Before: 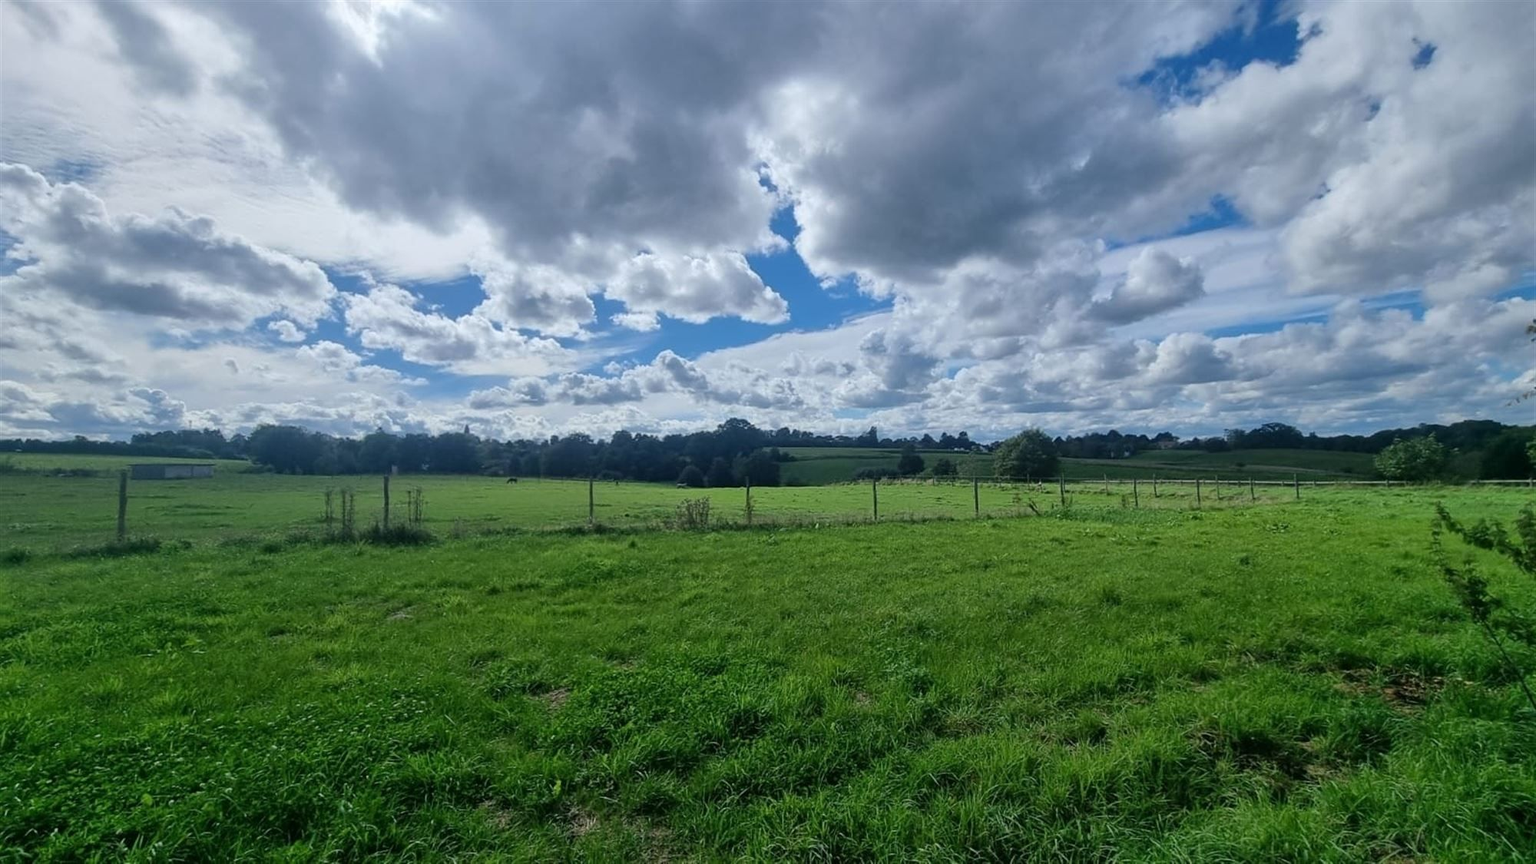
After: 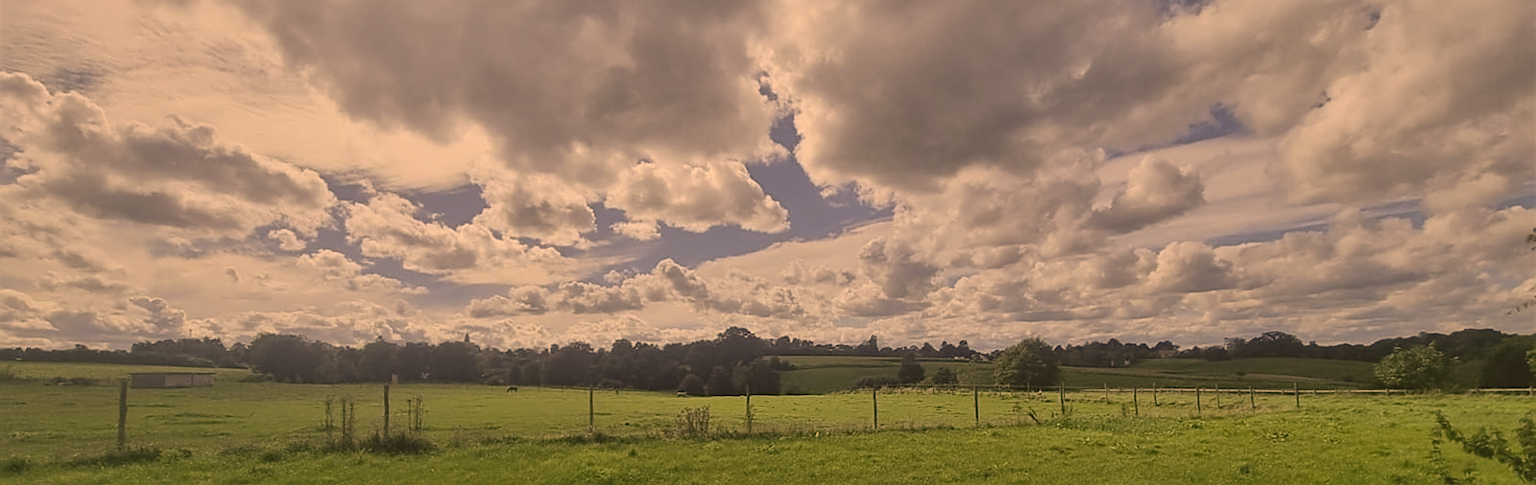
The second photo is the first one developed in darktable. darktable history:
crop and rotate: top 10.582%, bottom 33.152%
local contrast: mode bilateral grid, contrast 20, coarseness 50, detail 119%, midtone range 0.2
contrast brightness saturation: contrast -0.256, saturation -0.42
sharpen: on, module defaults
color correction: highlights a* 18.58, highlights b* 36.02, shadows a* 1.53, shadows b* 6.02, saturation 1.03
